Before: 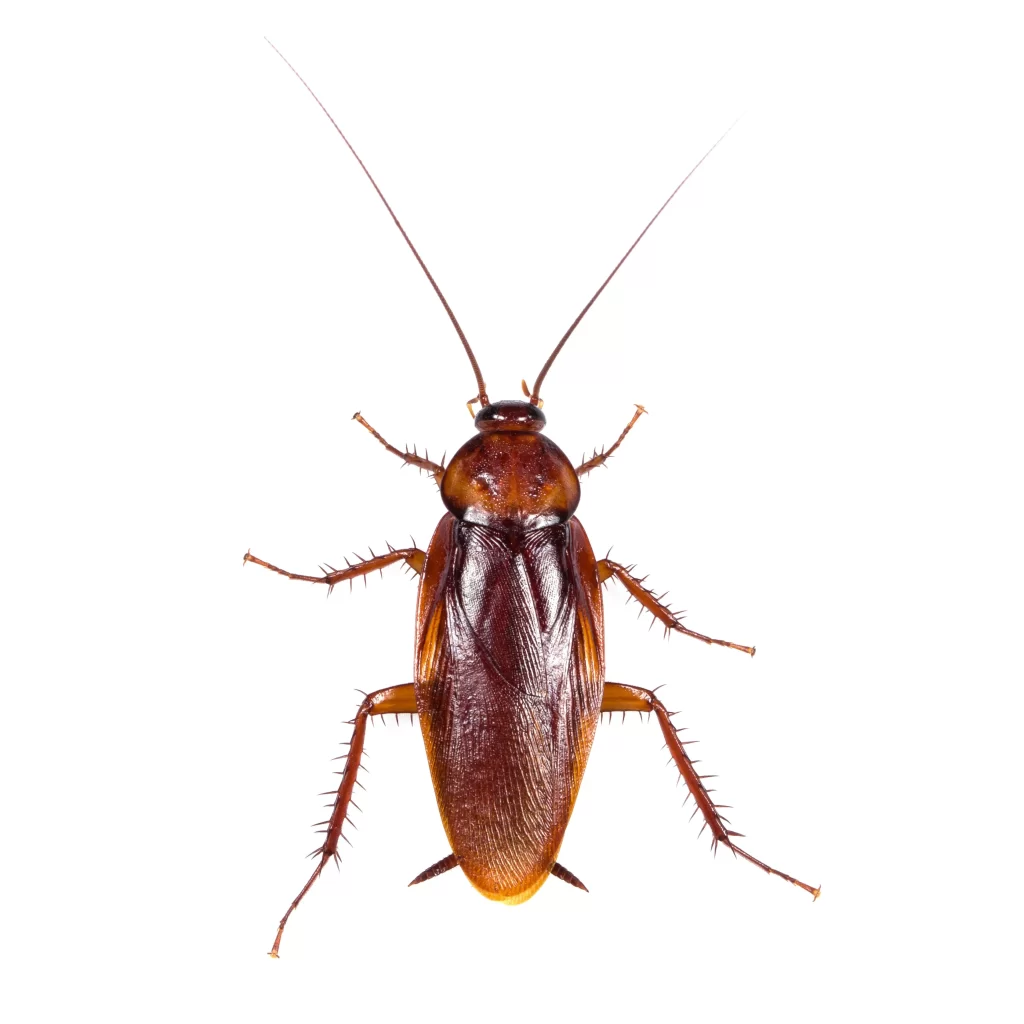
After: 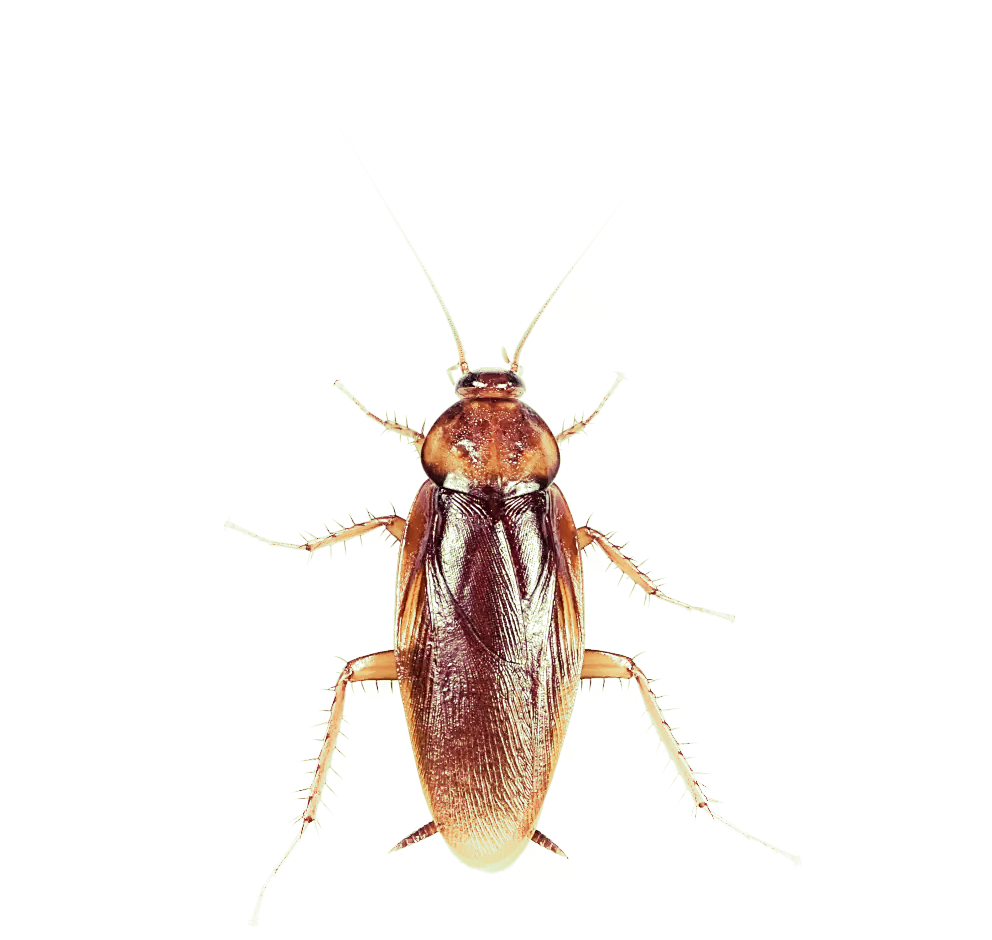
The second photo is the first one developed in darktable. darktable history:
sharpen: on, module defaults
shadows and highlights: highlights 70.7, soften with gaussian
split-toning: shadows › hue 290.82°, shadows › saturation 0.34, highlights › saturation 0.38, balance 0, compress 50%
velvia: on, module defaults
crop: left 1.964%, top 3.251%, right 1.122%, bottom 4.933%
